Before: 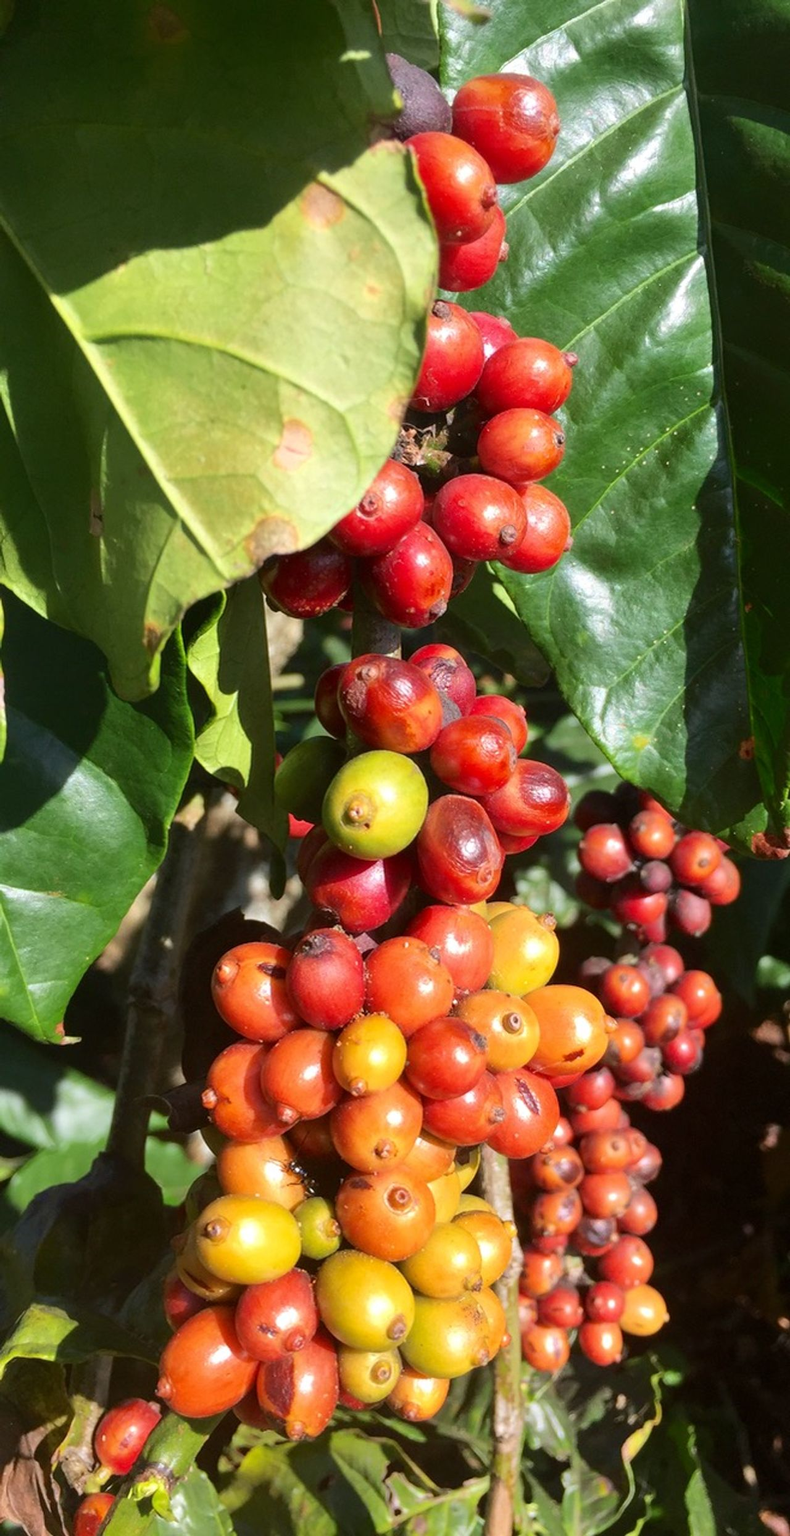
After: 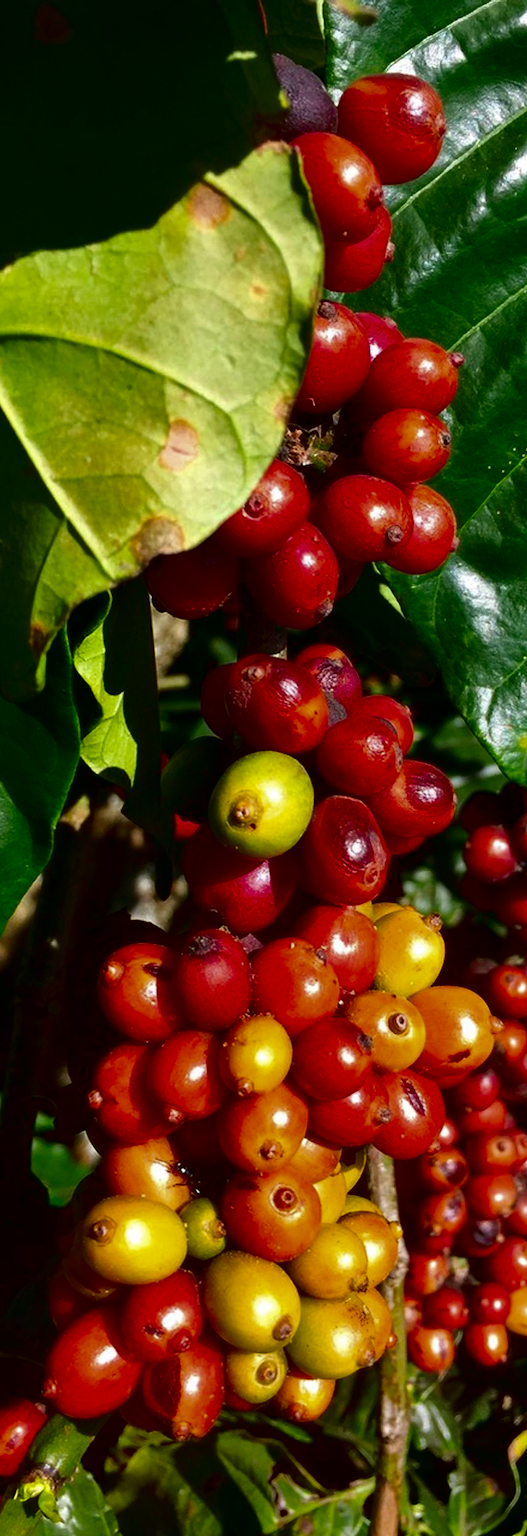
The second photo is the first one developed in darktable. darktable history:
contrast brightness saturation: contrast 0.09, brightness -0.604, saturation 0.169
crop and rotate: left 14.481%, right 18.717%
haze removal: adaptive false
